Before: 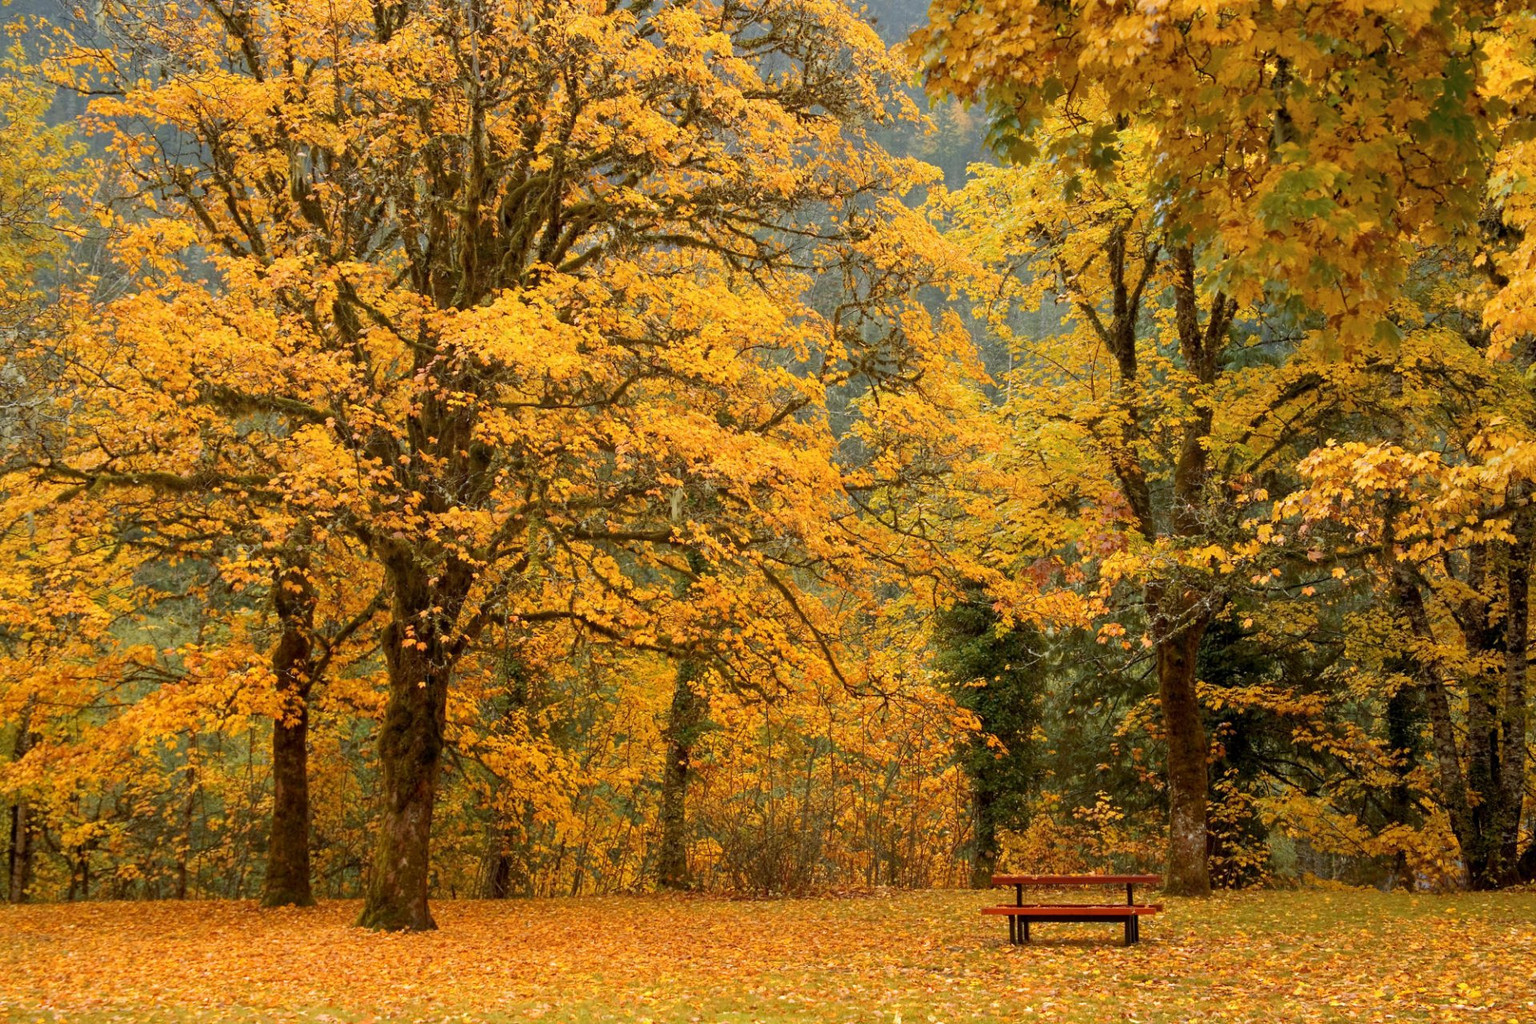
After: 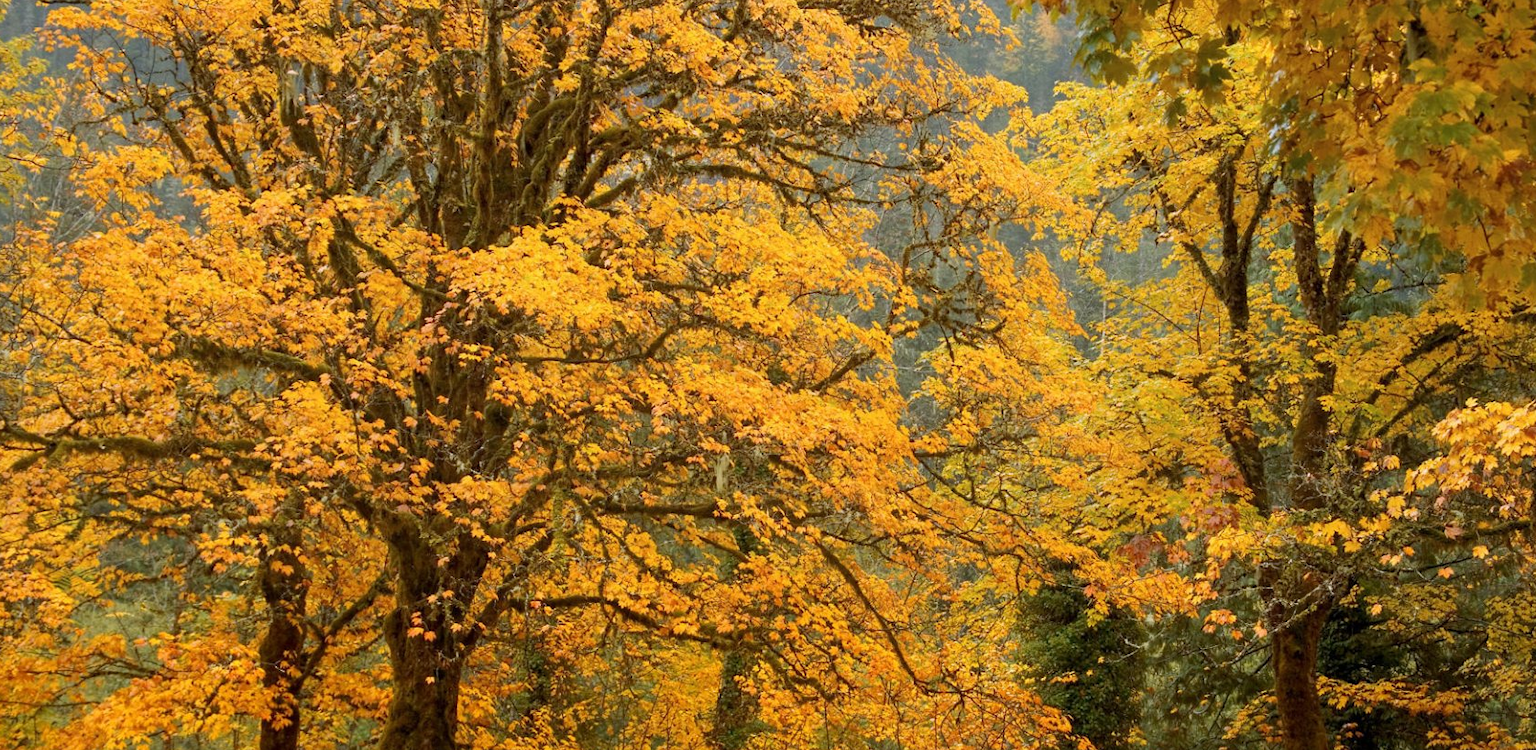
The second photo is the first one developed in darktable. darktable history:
crop: left 3.064%, top 8.927%, right 9.613%, bottom 26.86%
